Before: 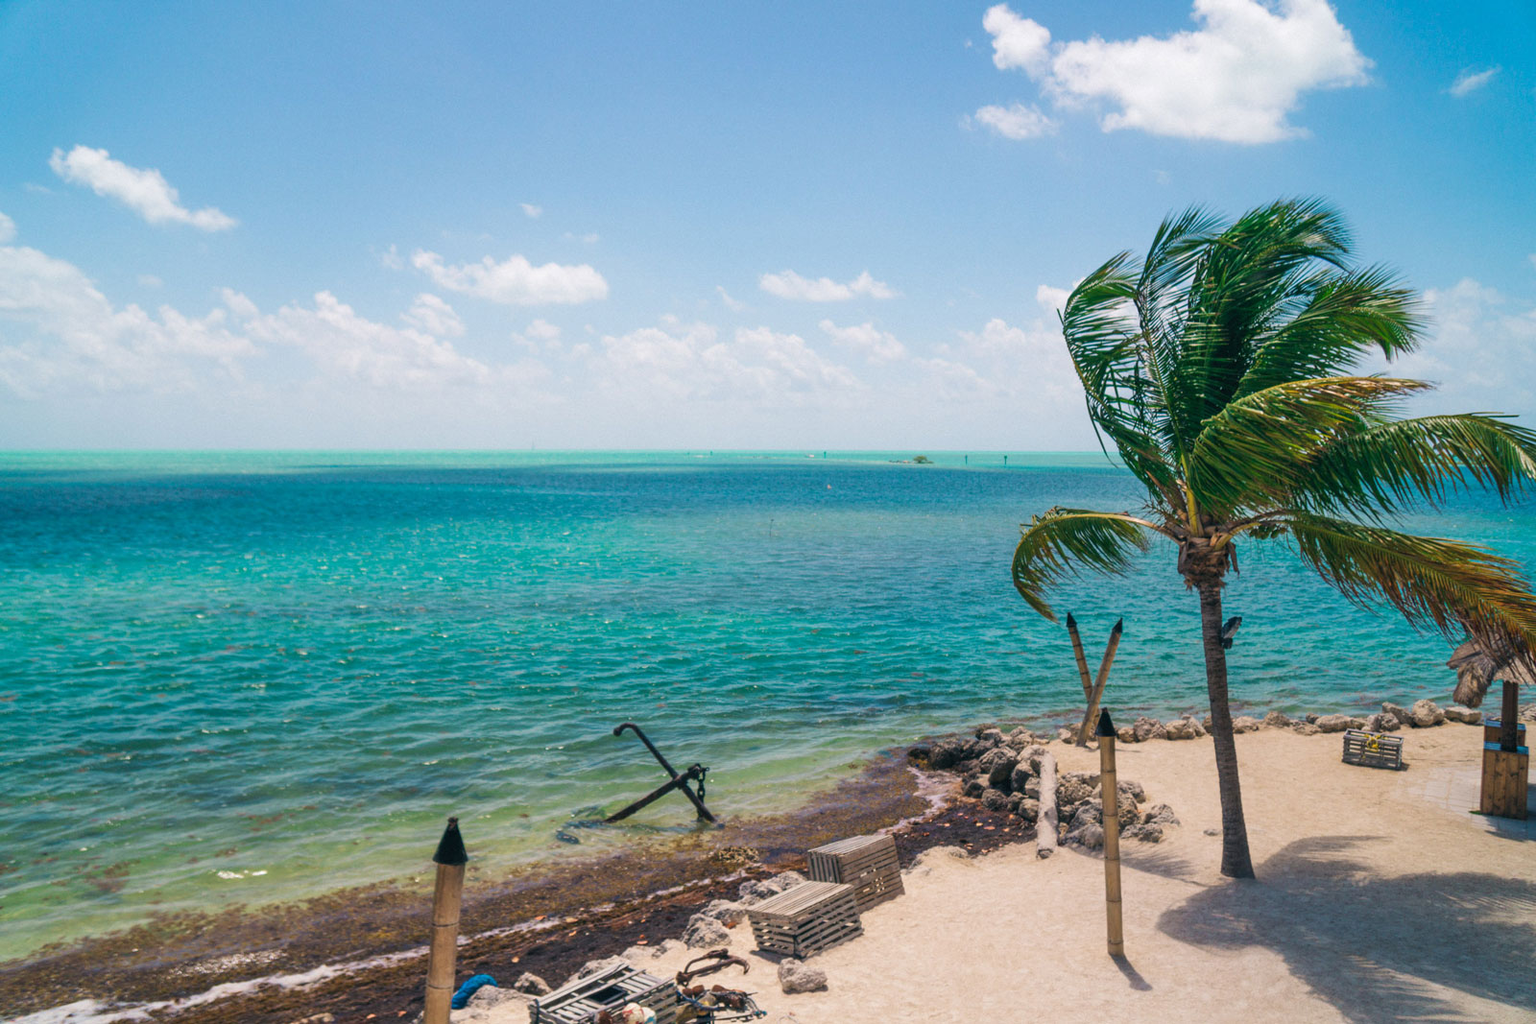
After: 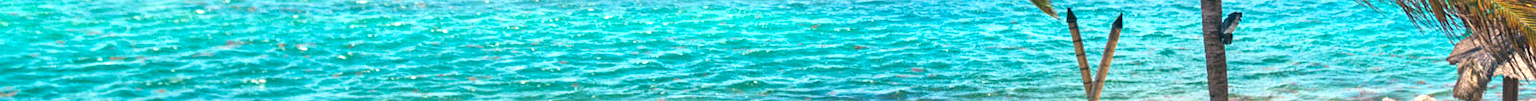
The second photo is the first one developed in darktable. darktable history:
sharpen: amount 0.2
shadows and highlights: shadows 52.34, highlights -28.23, soften with gaussian
crop and rotate: top 59.084%, bottom 30.916%
exposure: black level correction 0, exposure 1.388 EV, compensate exposure bias true, compensate highlight preservation false
